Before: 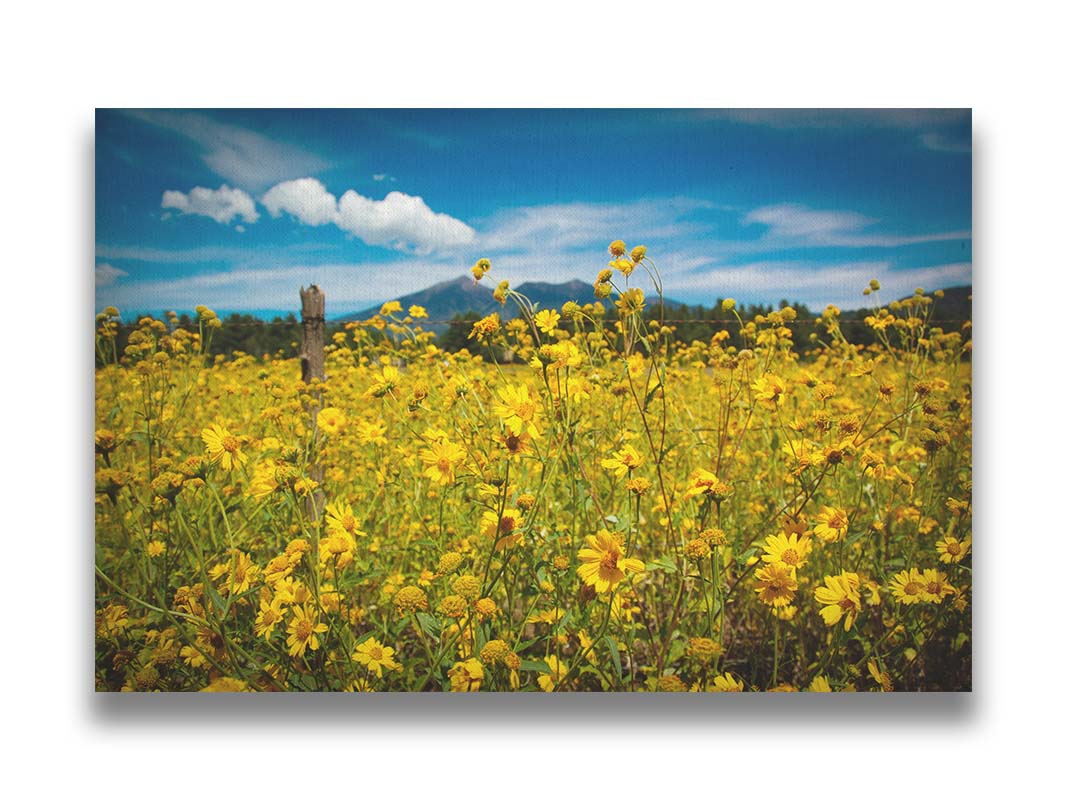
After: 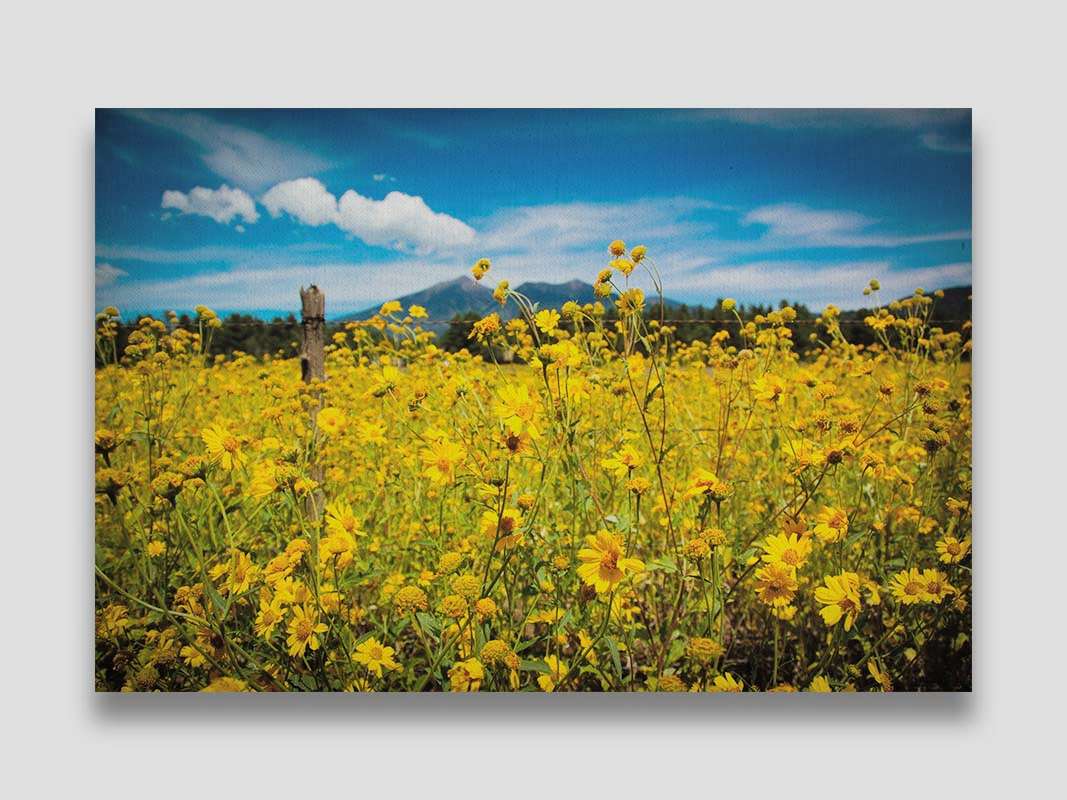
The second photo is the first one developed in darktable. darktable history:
filmic rgb: black relative exposure -5.09 EV, white relative exposure 3.96 EV, hardness 2.87, contrast 1.187, highlights saturation mix -30.74%
color balance rgb: shadows lift › chroma 1.003%, shadows lift › hue 31.77°, perceptual saturation grading › global saturation 0.795%, global vibrance 14.721%
